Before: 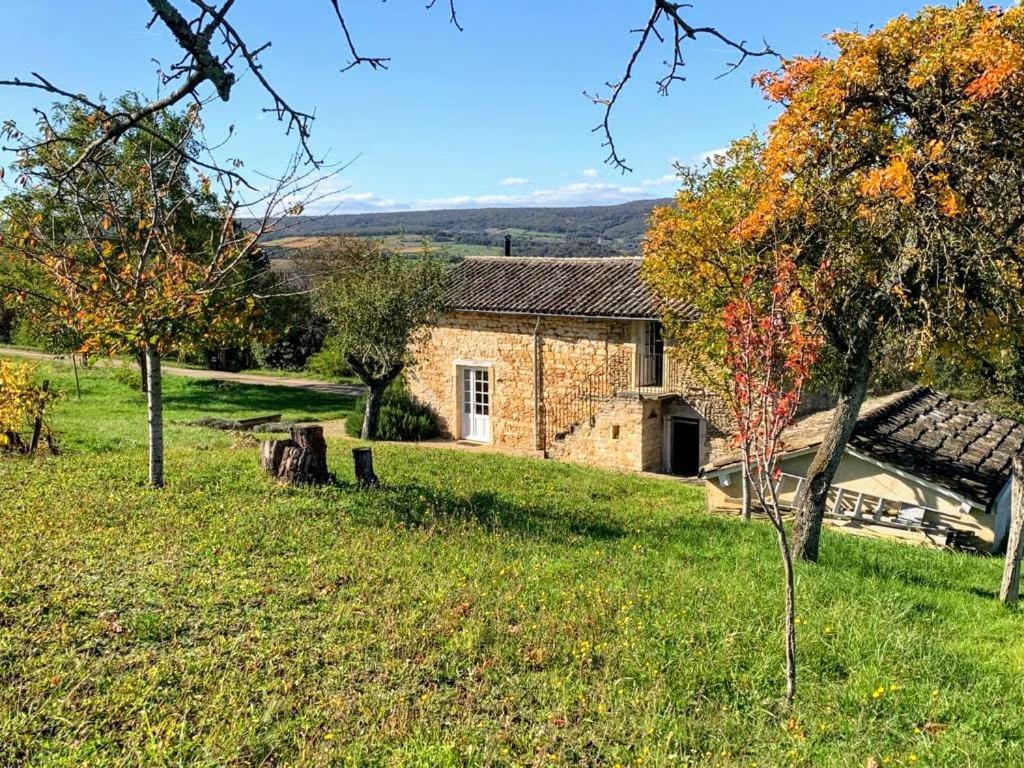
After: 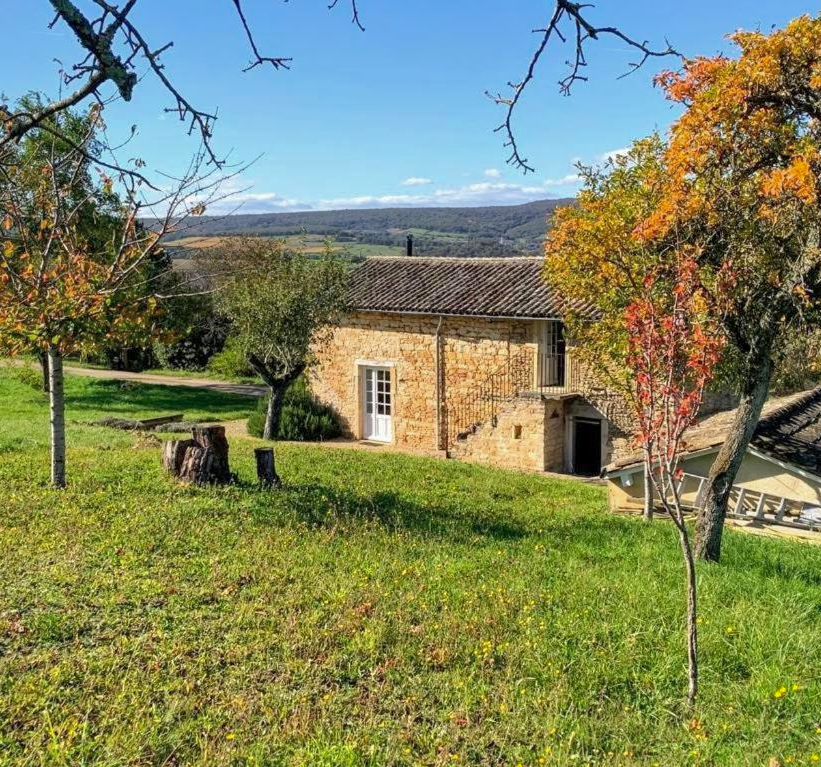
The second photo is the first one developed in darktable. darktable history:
shadows and highlights: on, module defaults
crop and rotate: left 9.597%, right 10.195%
